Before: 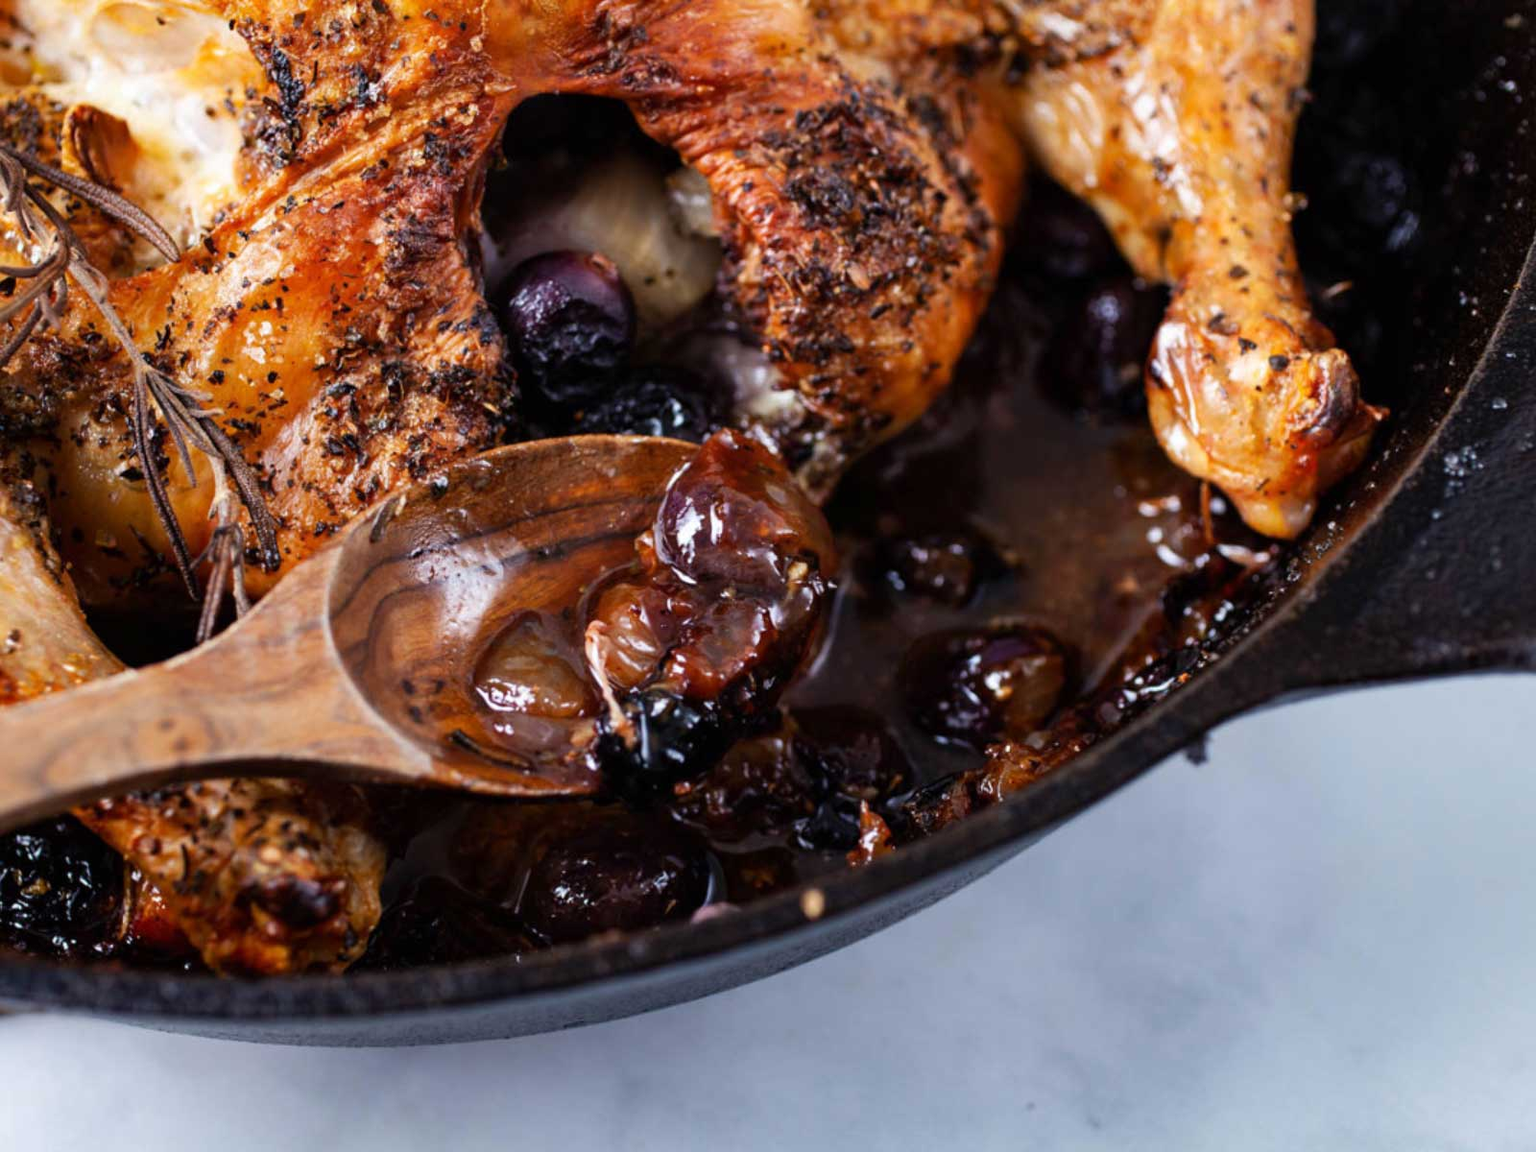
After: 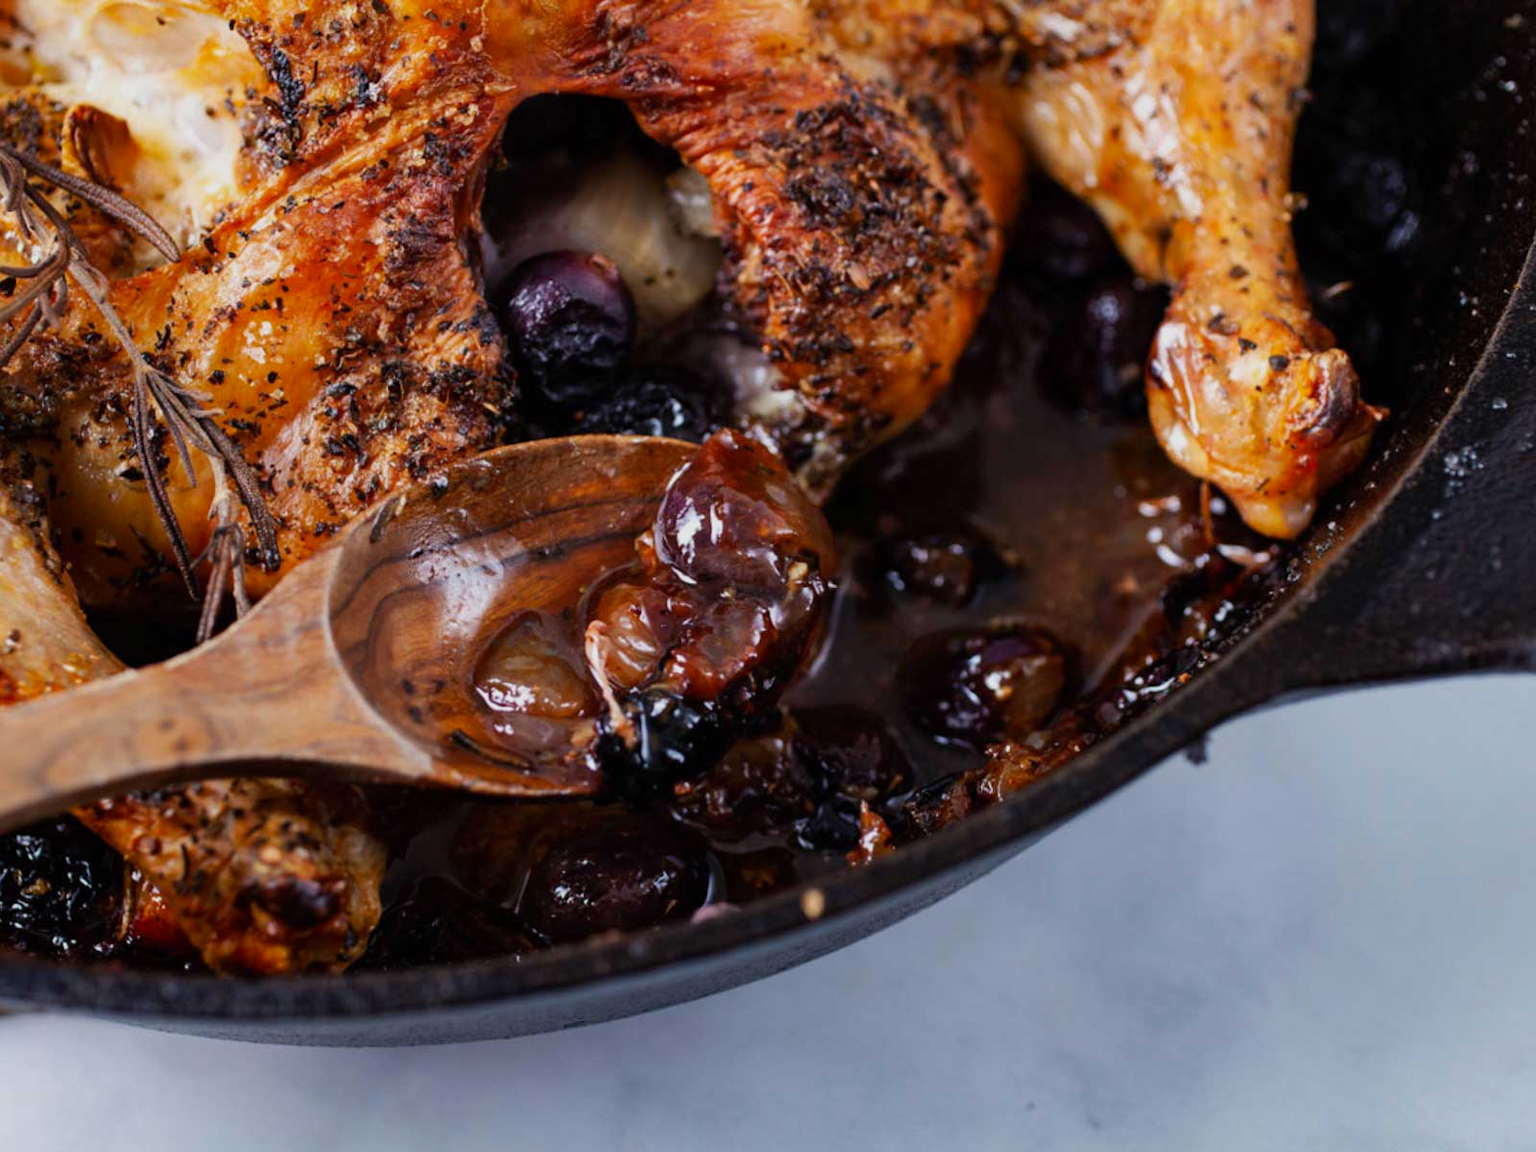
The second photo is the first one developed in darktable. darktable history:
shadows and highlights: radius 122.02, shadows 21.94, white point adjustment -9.53, highlights -14.42, soften with gaussian
